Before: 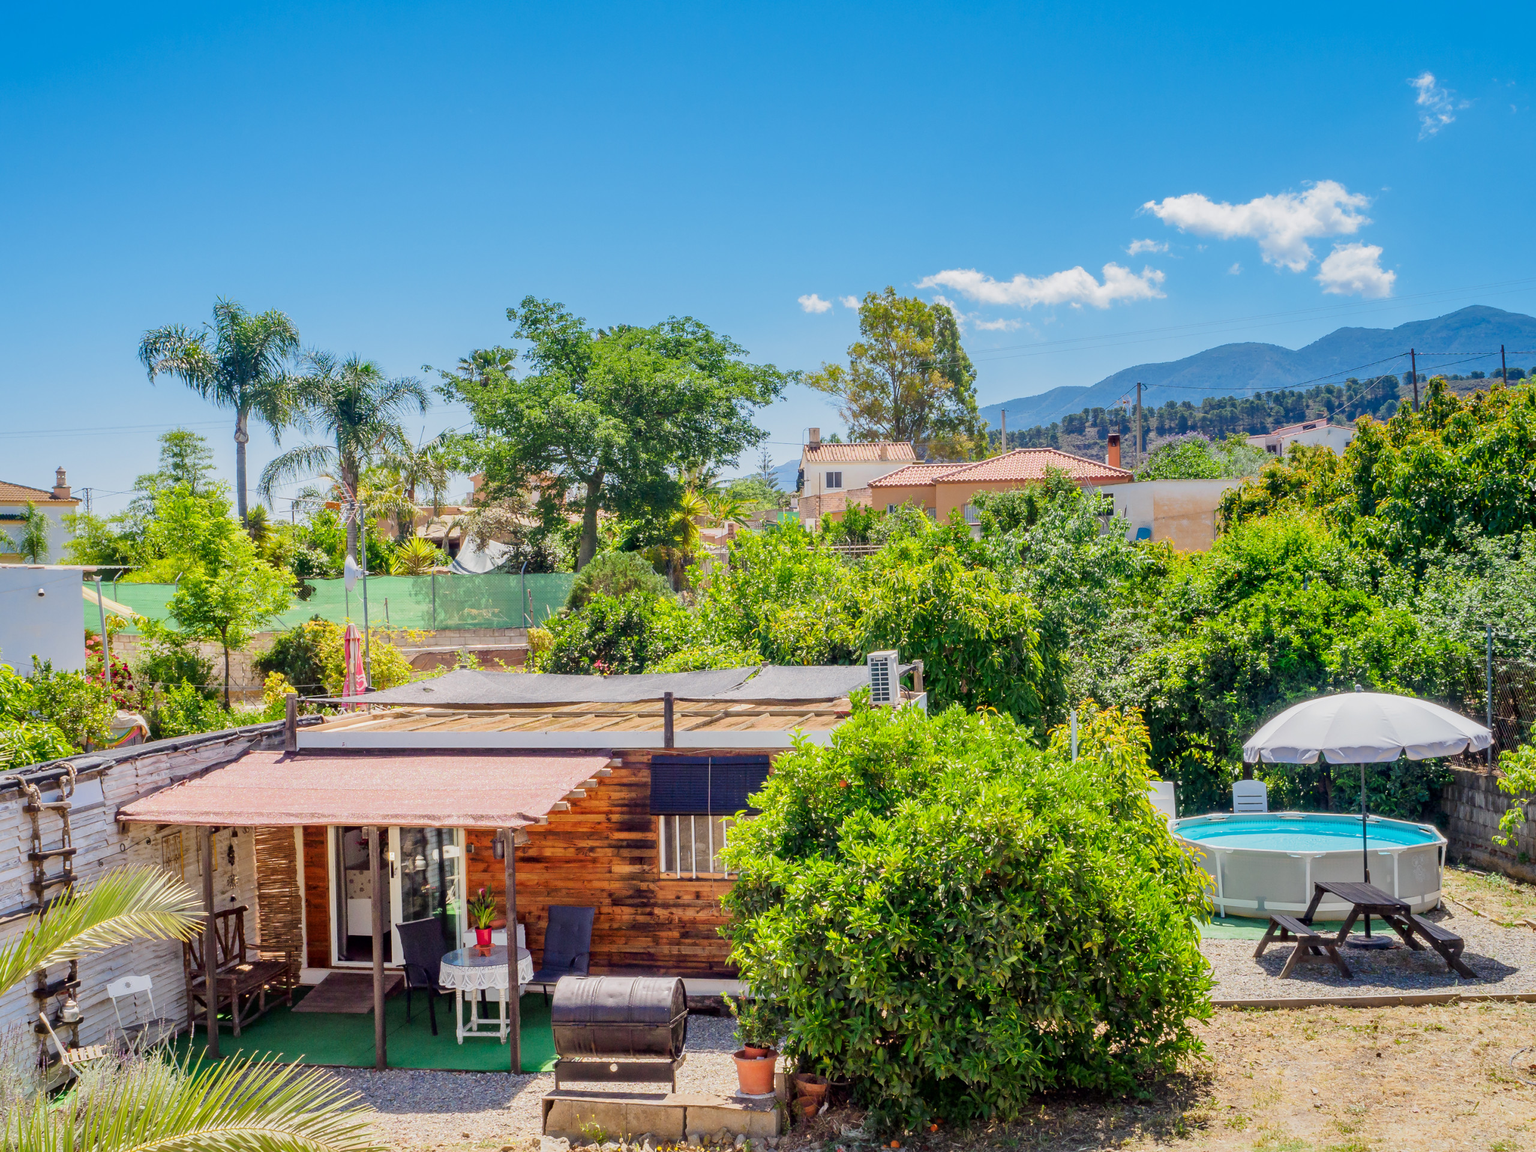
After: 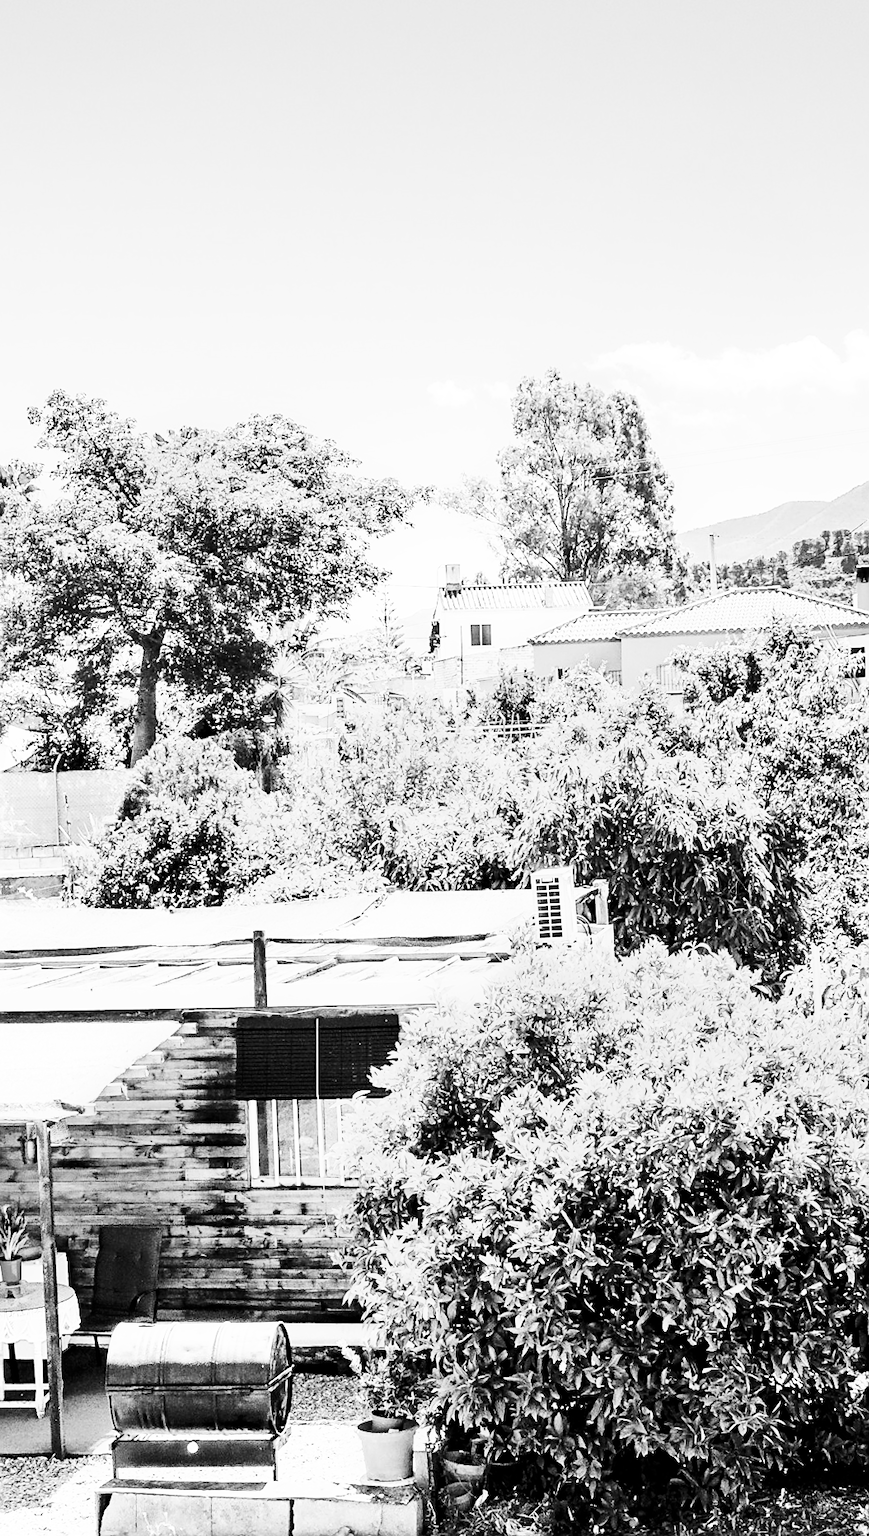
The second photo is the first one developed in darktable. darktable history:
monochrome: on, module defaults
sharpen: on, module defaults
crop: left 31.229%, right 27.105%
velvia: on, module defaults
contrast brightness saturation: contrast 0.28
rotate and perspective: rotation -1°, crop left 0.011, crop right 0.989, crop top 0.025, crop bottom 0.975
exposure: black level correction 0.005, exposure 0.286 EV, compensate highlight preservation false
base curve: curves: ch0 [(0, 0) (0.007, 0.004) (0.027, 0.03) (0.046, 0.07) (0.207, 0.54) (0.442, 0.872) (0.673, 0.972) (1, 1)], preserve colors none
